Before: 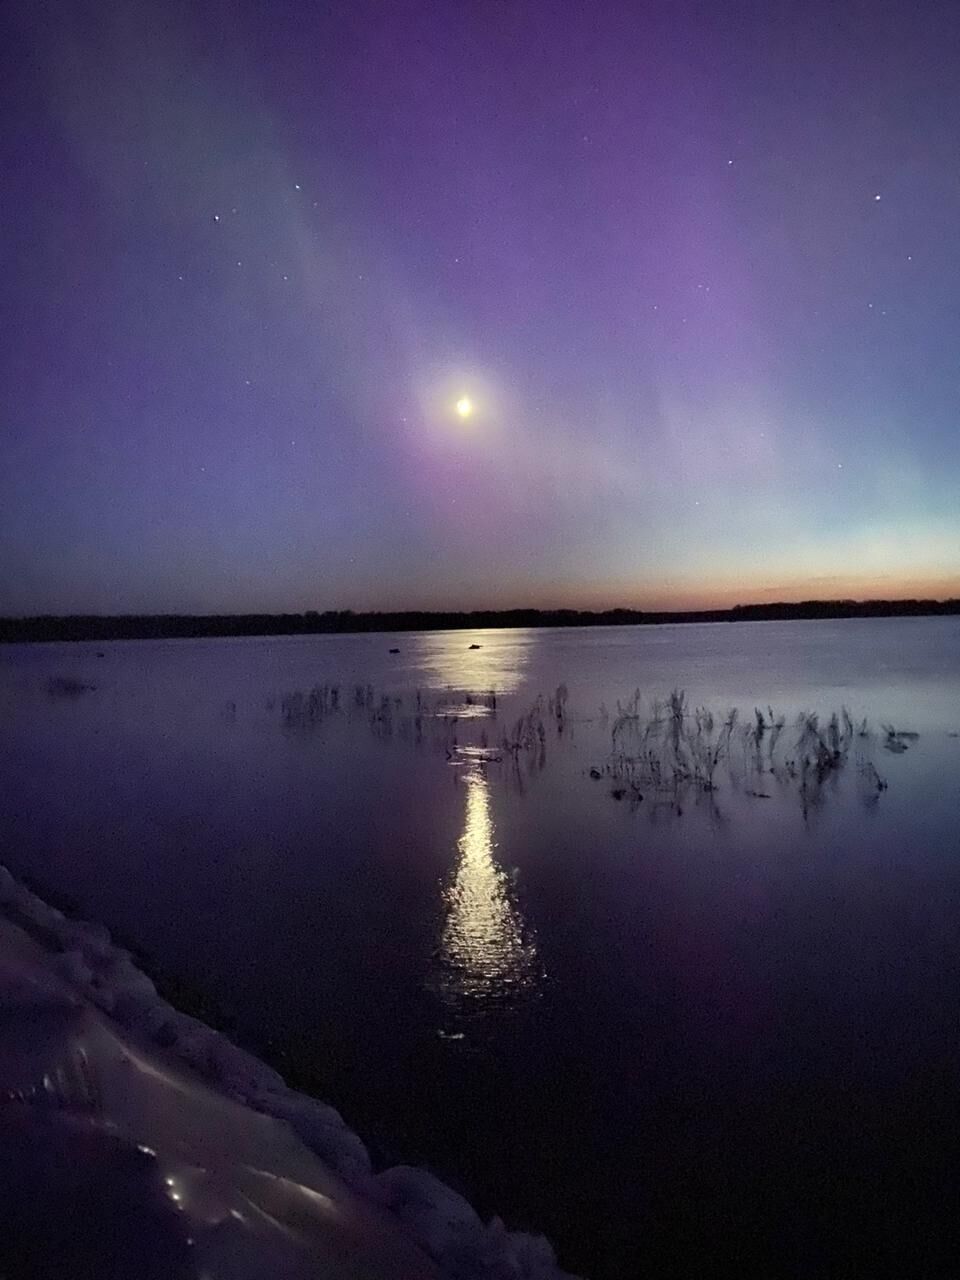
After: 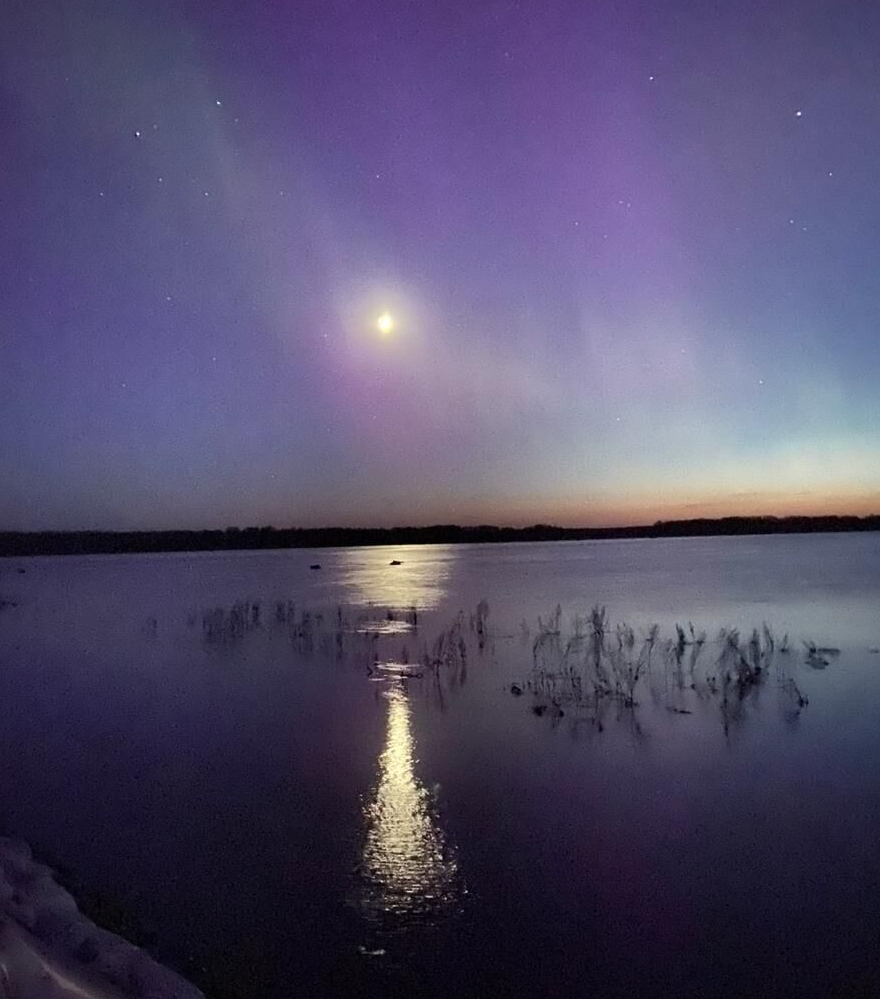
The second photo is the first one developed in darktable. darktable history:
crop: left 8.243%, top 6.611%, bottom 15.339%
